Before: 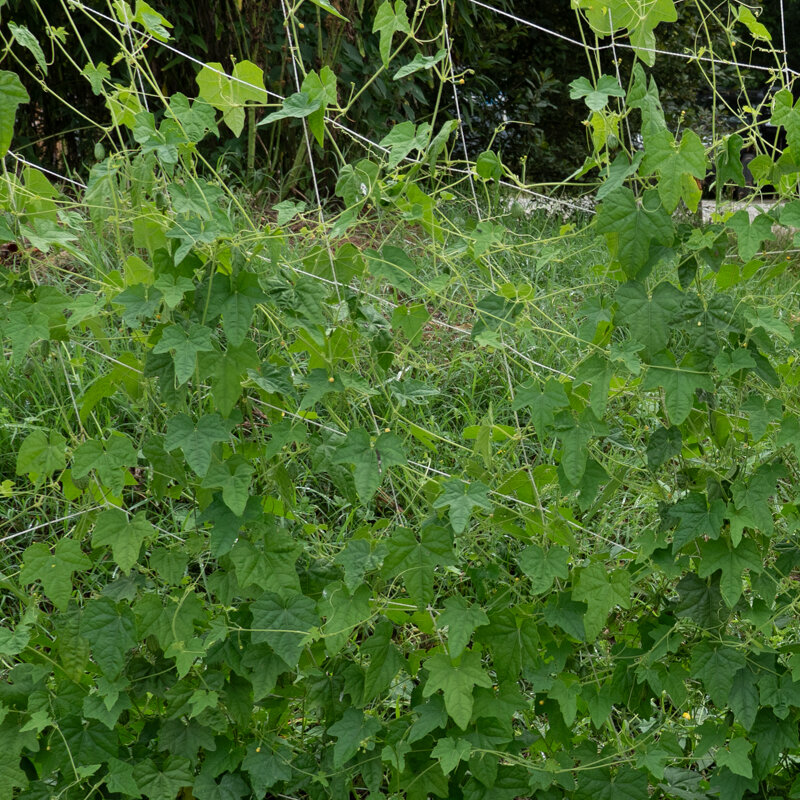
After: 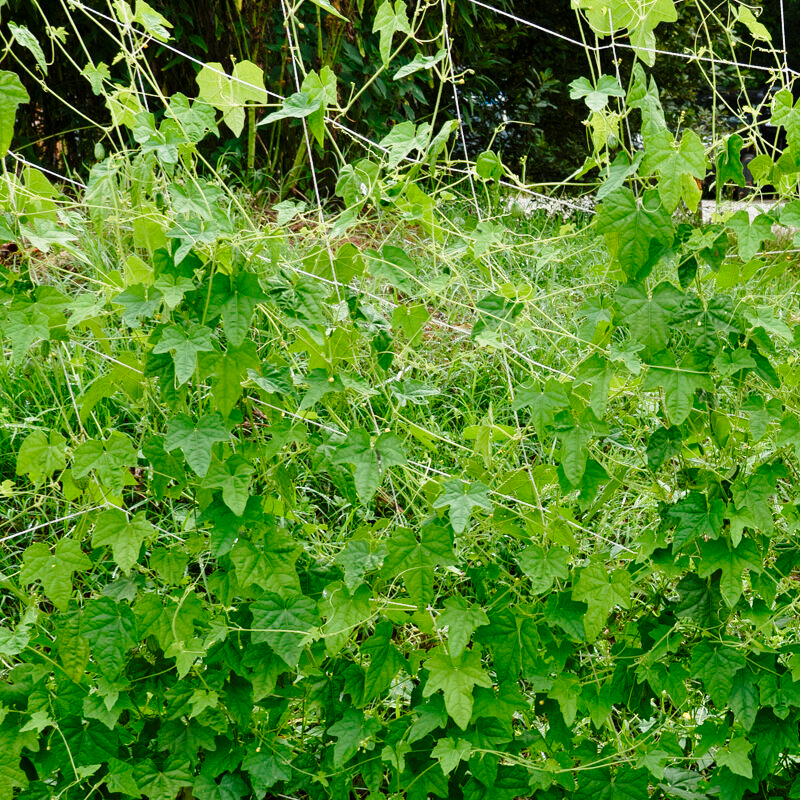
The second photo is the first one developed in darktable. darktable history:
white balance: red 1.009, blue 0.985
color balance rgb: perceptual saturation grading › global saturation 20%, perceptual saturation grading › highlights -50%, perceptual saturation grading › shadows 30%
base curve: curves: ch0 [(0, 0) (0.028, 0.03) (0.121, 0.232) (0.46, 0.748) (0.859, 0.968) (1, 1)], preserve colors none
